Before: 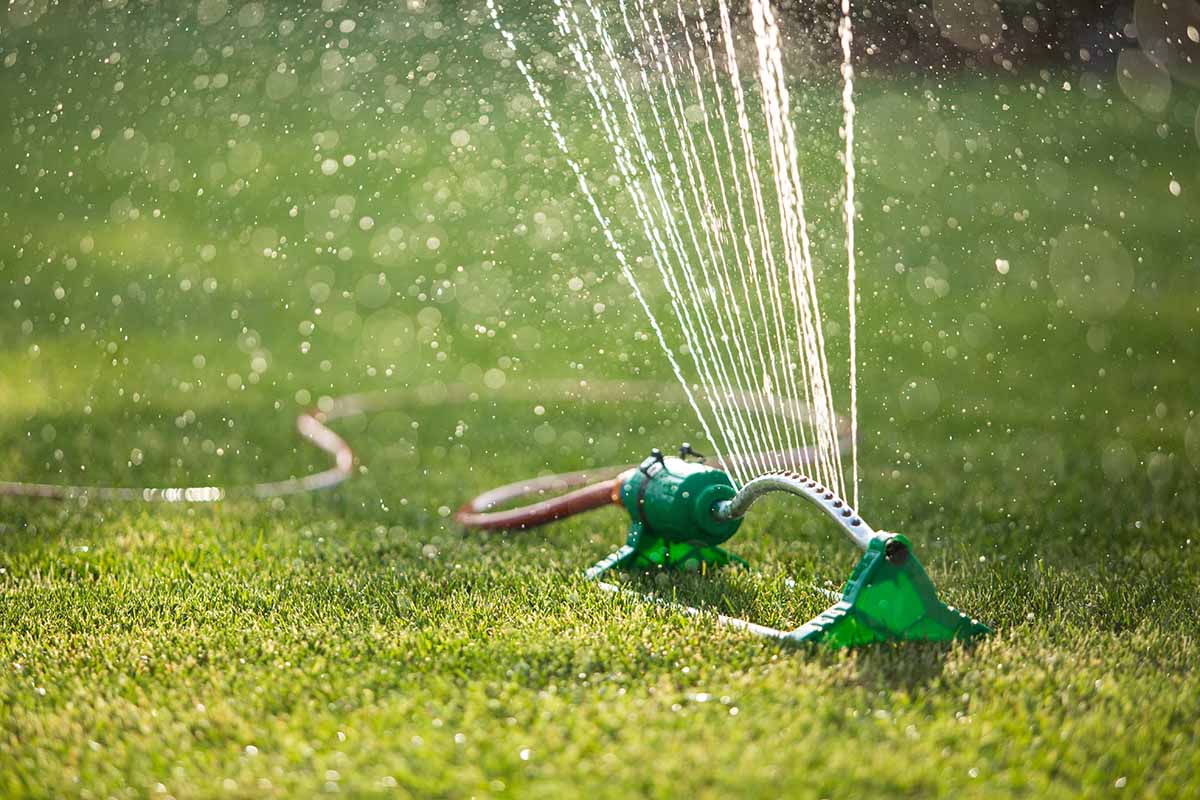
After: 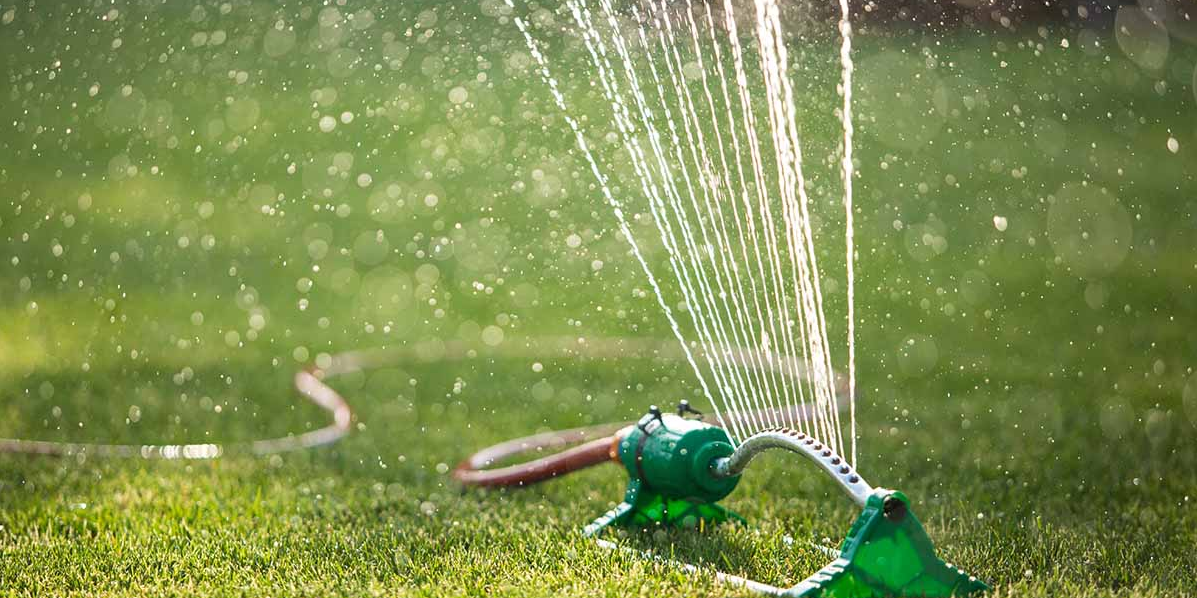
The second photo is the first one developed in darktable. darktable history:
crop: left 0.2%, top 5.475%, bottom 19.743%
